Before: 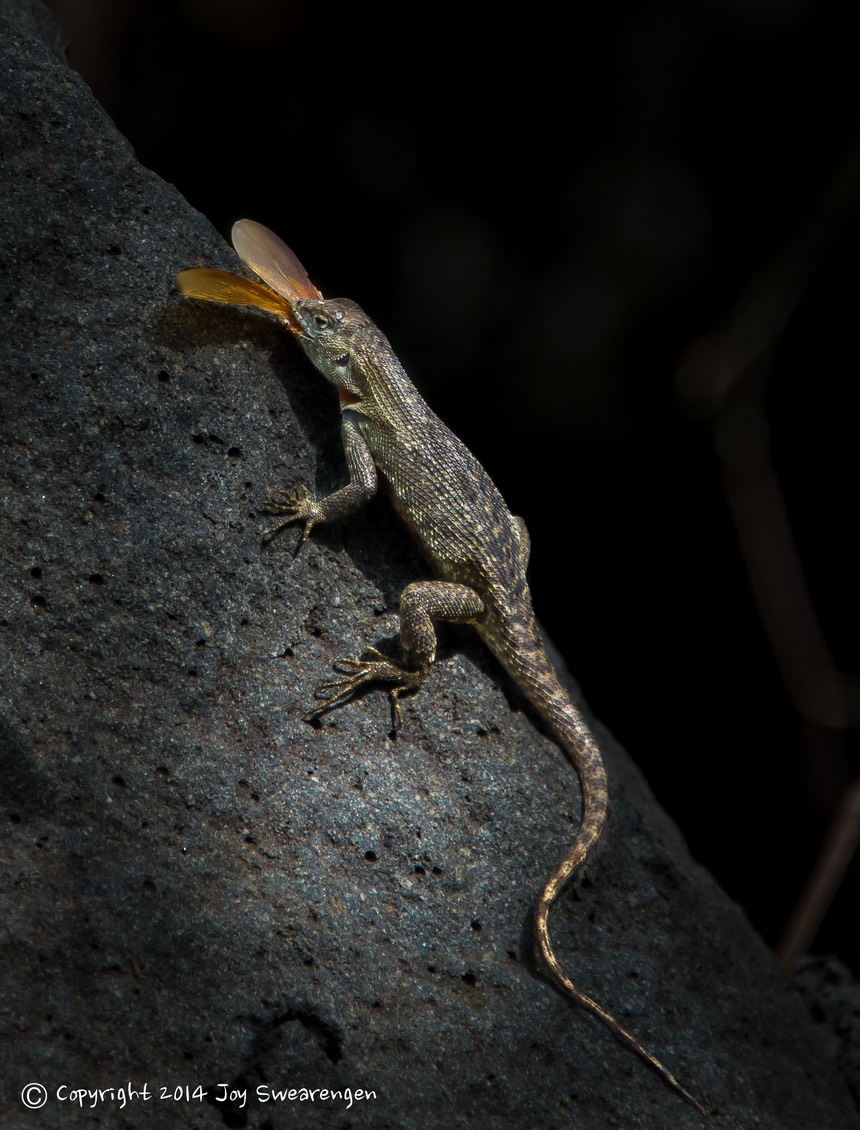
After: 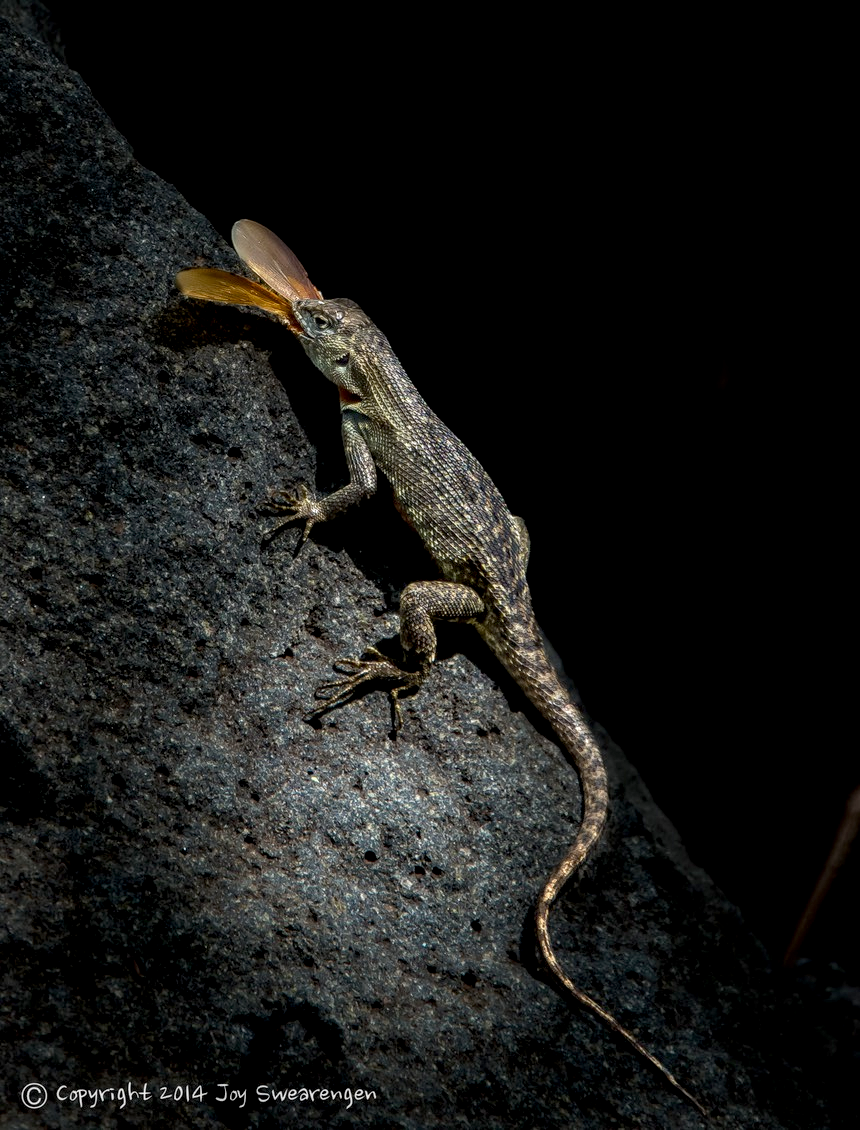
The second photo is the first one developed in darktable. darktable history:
exposure: black level correction 0.009, exposure -0.167 EV, compensate exposure bias true, compensate highlight preservation false
local contrast: detail 150%
color correction: highlights b* 0.064, saturation 0.985
